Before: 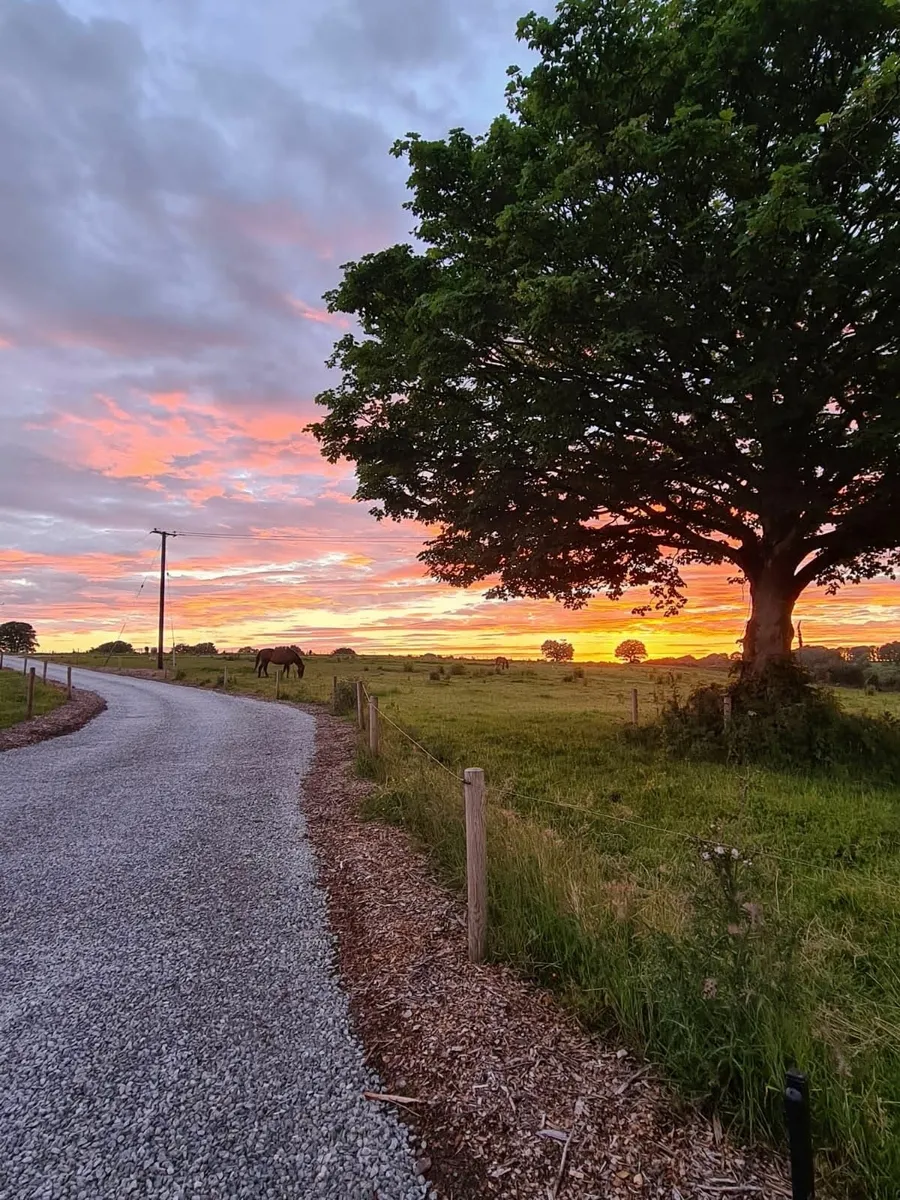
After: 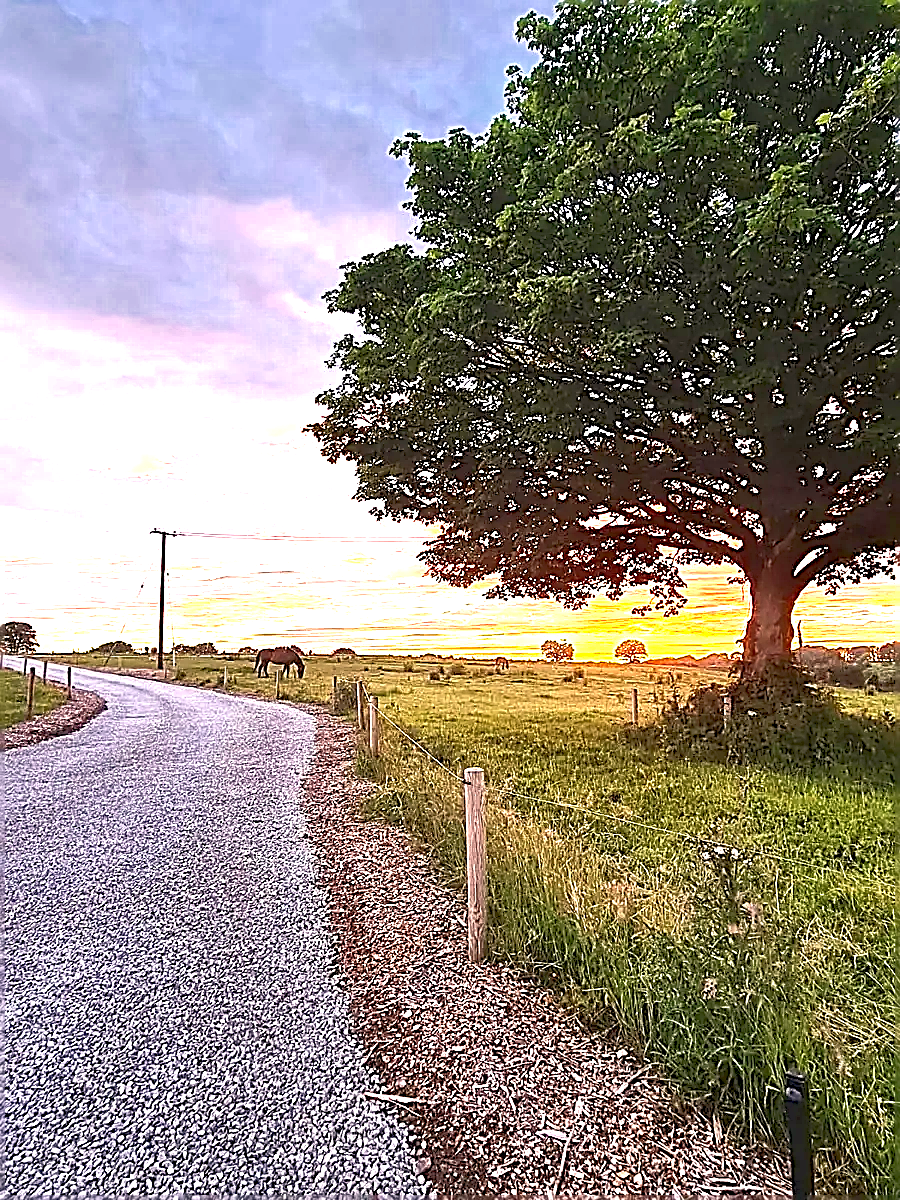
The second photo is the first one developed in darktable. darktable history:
color correction: highlights a* 3.84, highlights b* 5.07
sharpen: amount 2
color zones: curves: ch0 [(0, 0.497) (0.143, 0.5) (0.286, 0.5) (0.429, 0.483) (0.571, 0.116) (0.714, -0.006) (0.857, 0.28) (1, 0.497)]
rgb curve: curves: ch0 [(0, 0) (0.072, 0.166) (0.217, 0.293) (0.414, 0.42) (1, 1)], compensate middle gray true, preserve colors basic power
exposure: black level correction 0, exposure 1.55 EV, compensate exposure bias true, compensate highlight preservation false
tone equalizer: -8 EV -0.417 EV, -7 EV -0.389 EV, -6 EV -0.333 EV, -5 EV -0.222 EV, -3 EV 0.222 EV, -2 EV 0.333 EV, -1 EV 0.389 EV, +0 EV 0.417 EV, edges refinement/feathering 500, mask exposure compensation -1.57 EV, preserve details no
